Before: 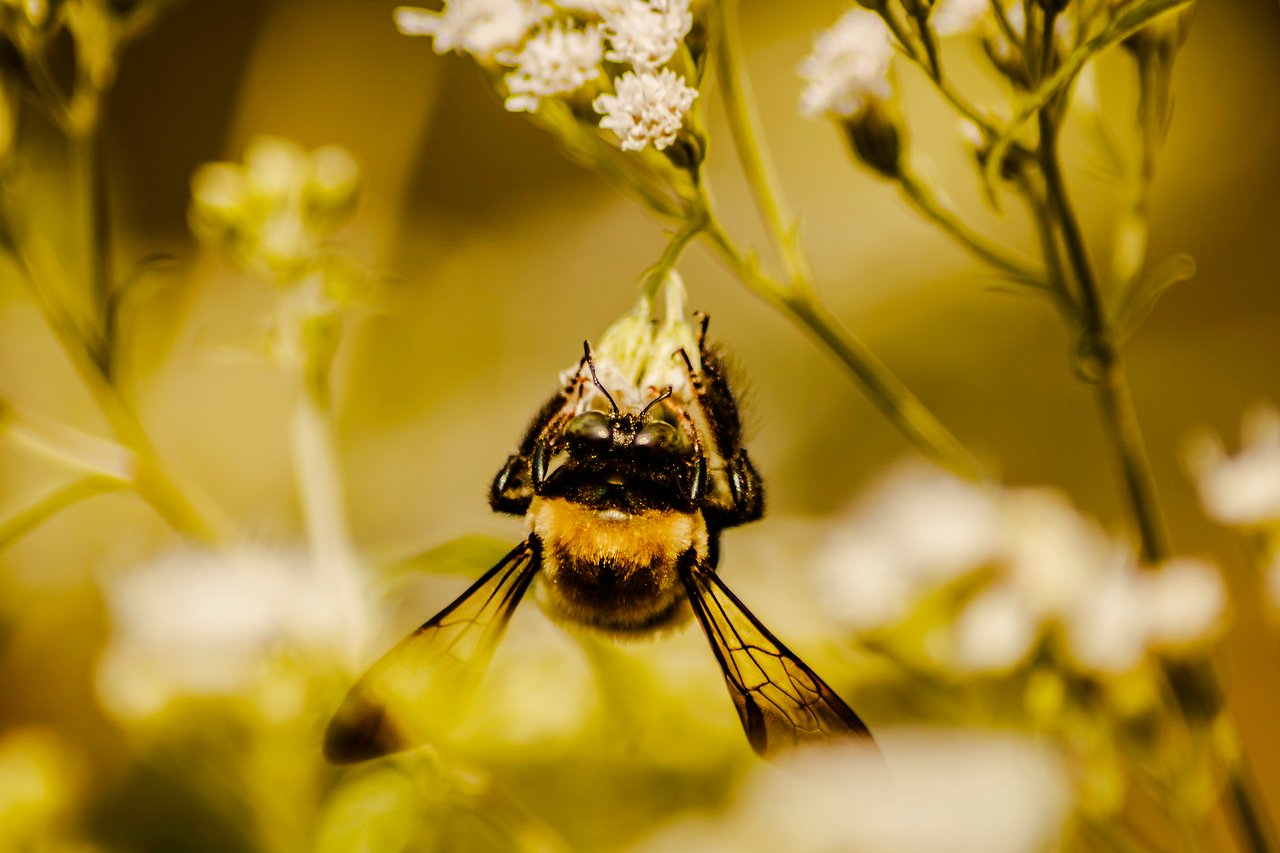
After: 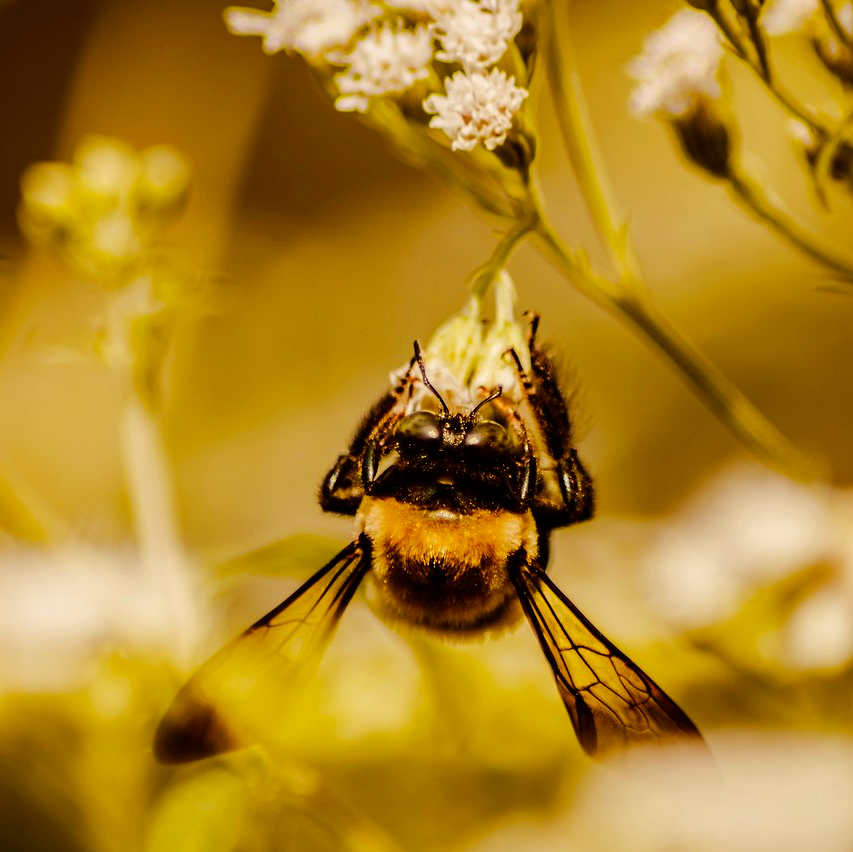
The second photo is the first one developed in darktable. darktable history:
rgb levels: mode RGB, independent channels, levels [[0, 0.5, 1], [0, 0.521, 1], [0, 0.536, 1]]
crop and rotate: left 13.342%, right 19.991%
